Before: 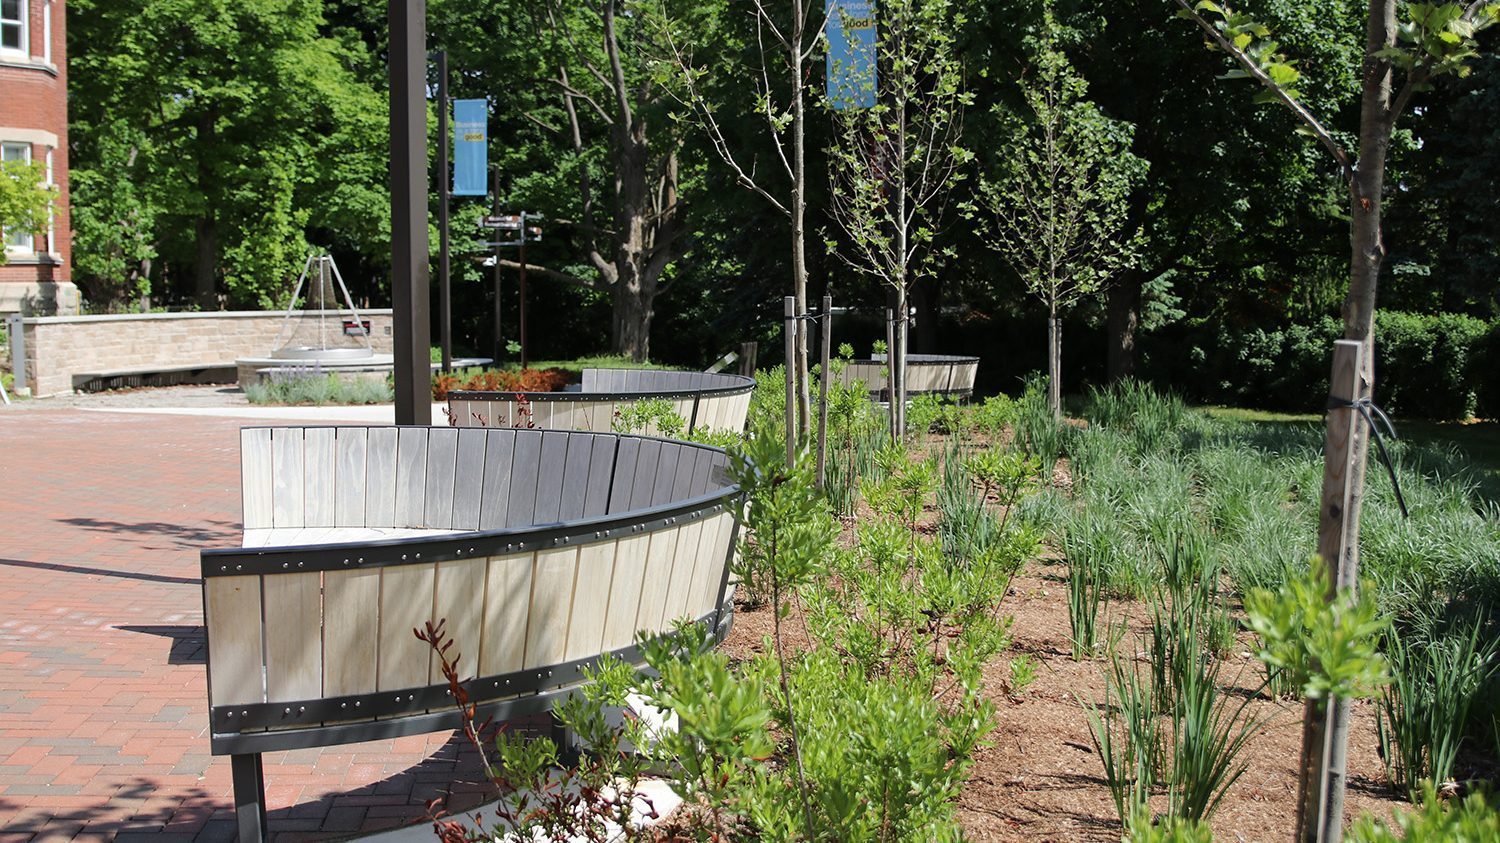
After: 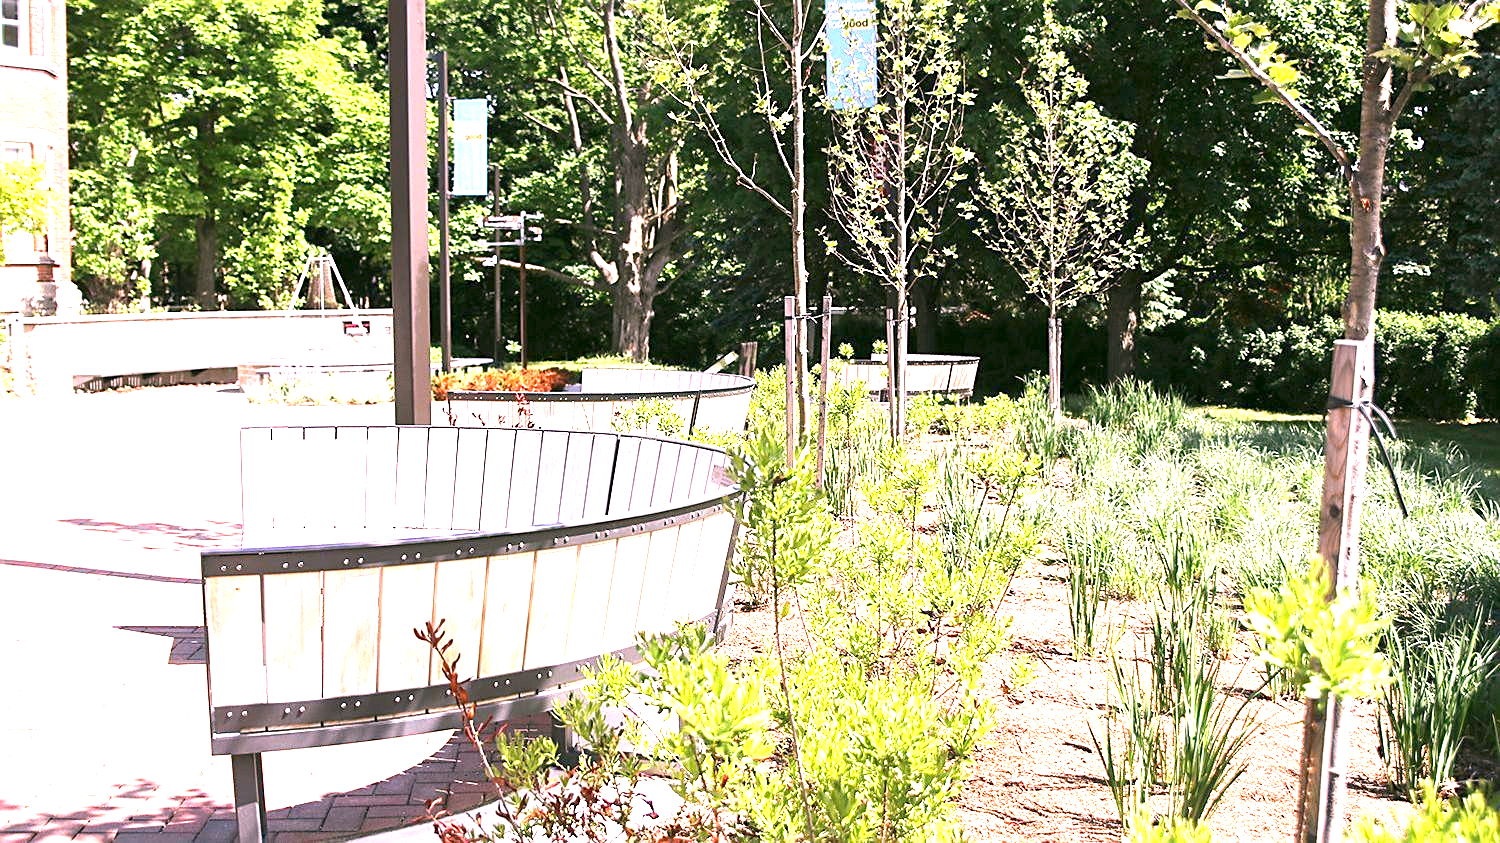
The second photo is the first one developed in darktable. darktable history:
sharpen: on, module defaults
color correction: highlights a* 4.02, highlights b* 4.98, shadows a* -7.55, shadows b* 4.98
exposure: exposure 2.207 EV, compensate highlight preservation false
white balance: red 1.188, blue 1.11
